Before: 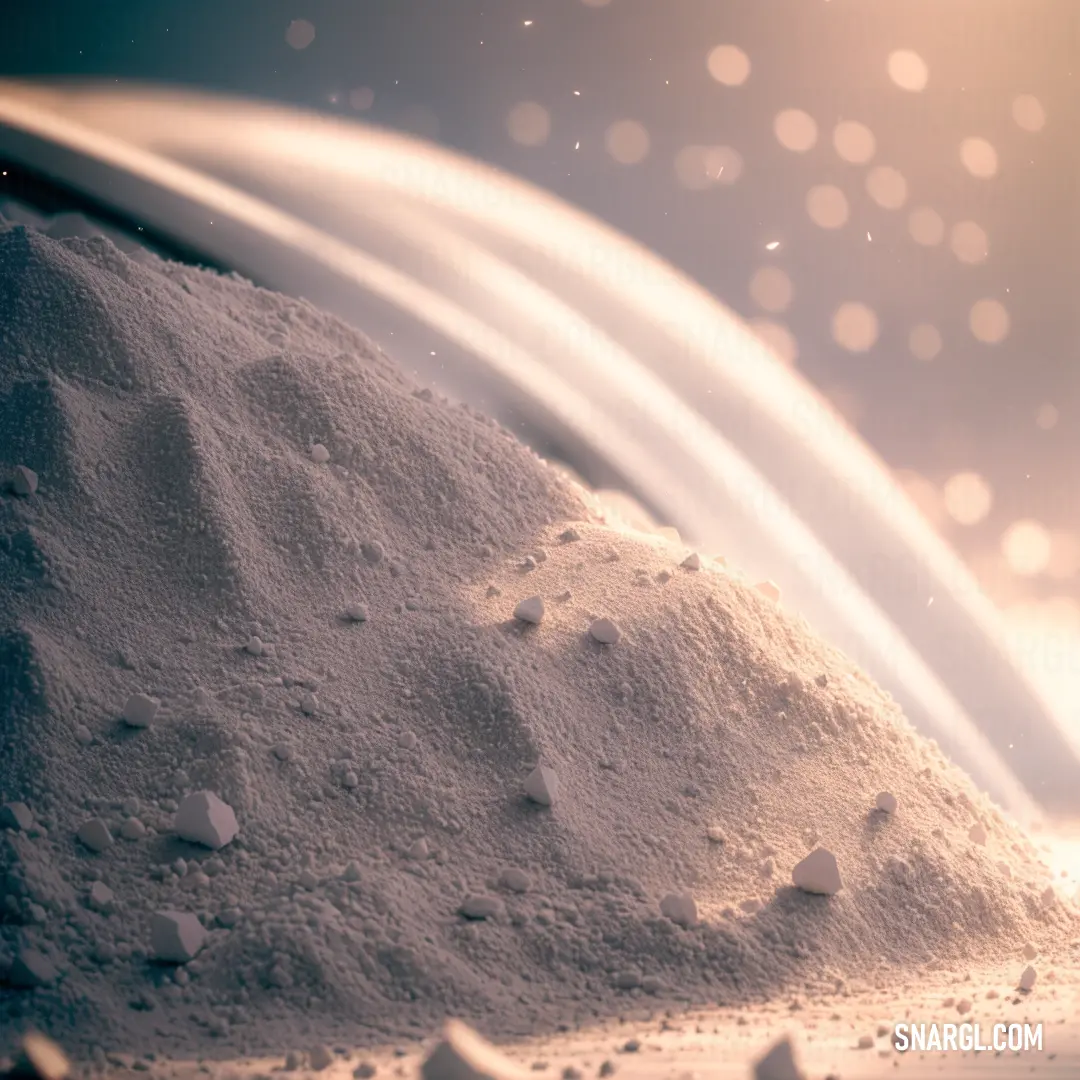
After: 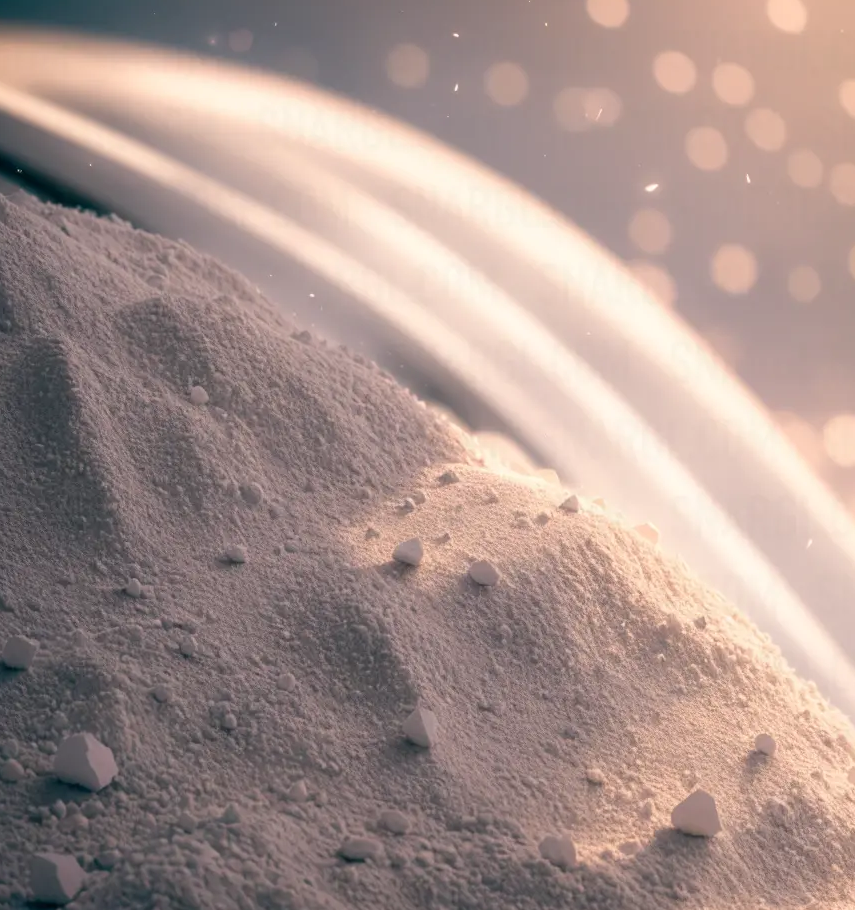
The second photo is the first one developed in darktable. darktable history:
rotate and perspective: automatic cropping off
crop: left 11.225%, top 5.381%, right 9.565%, bottom 10.314%
